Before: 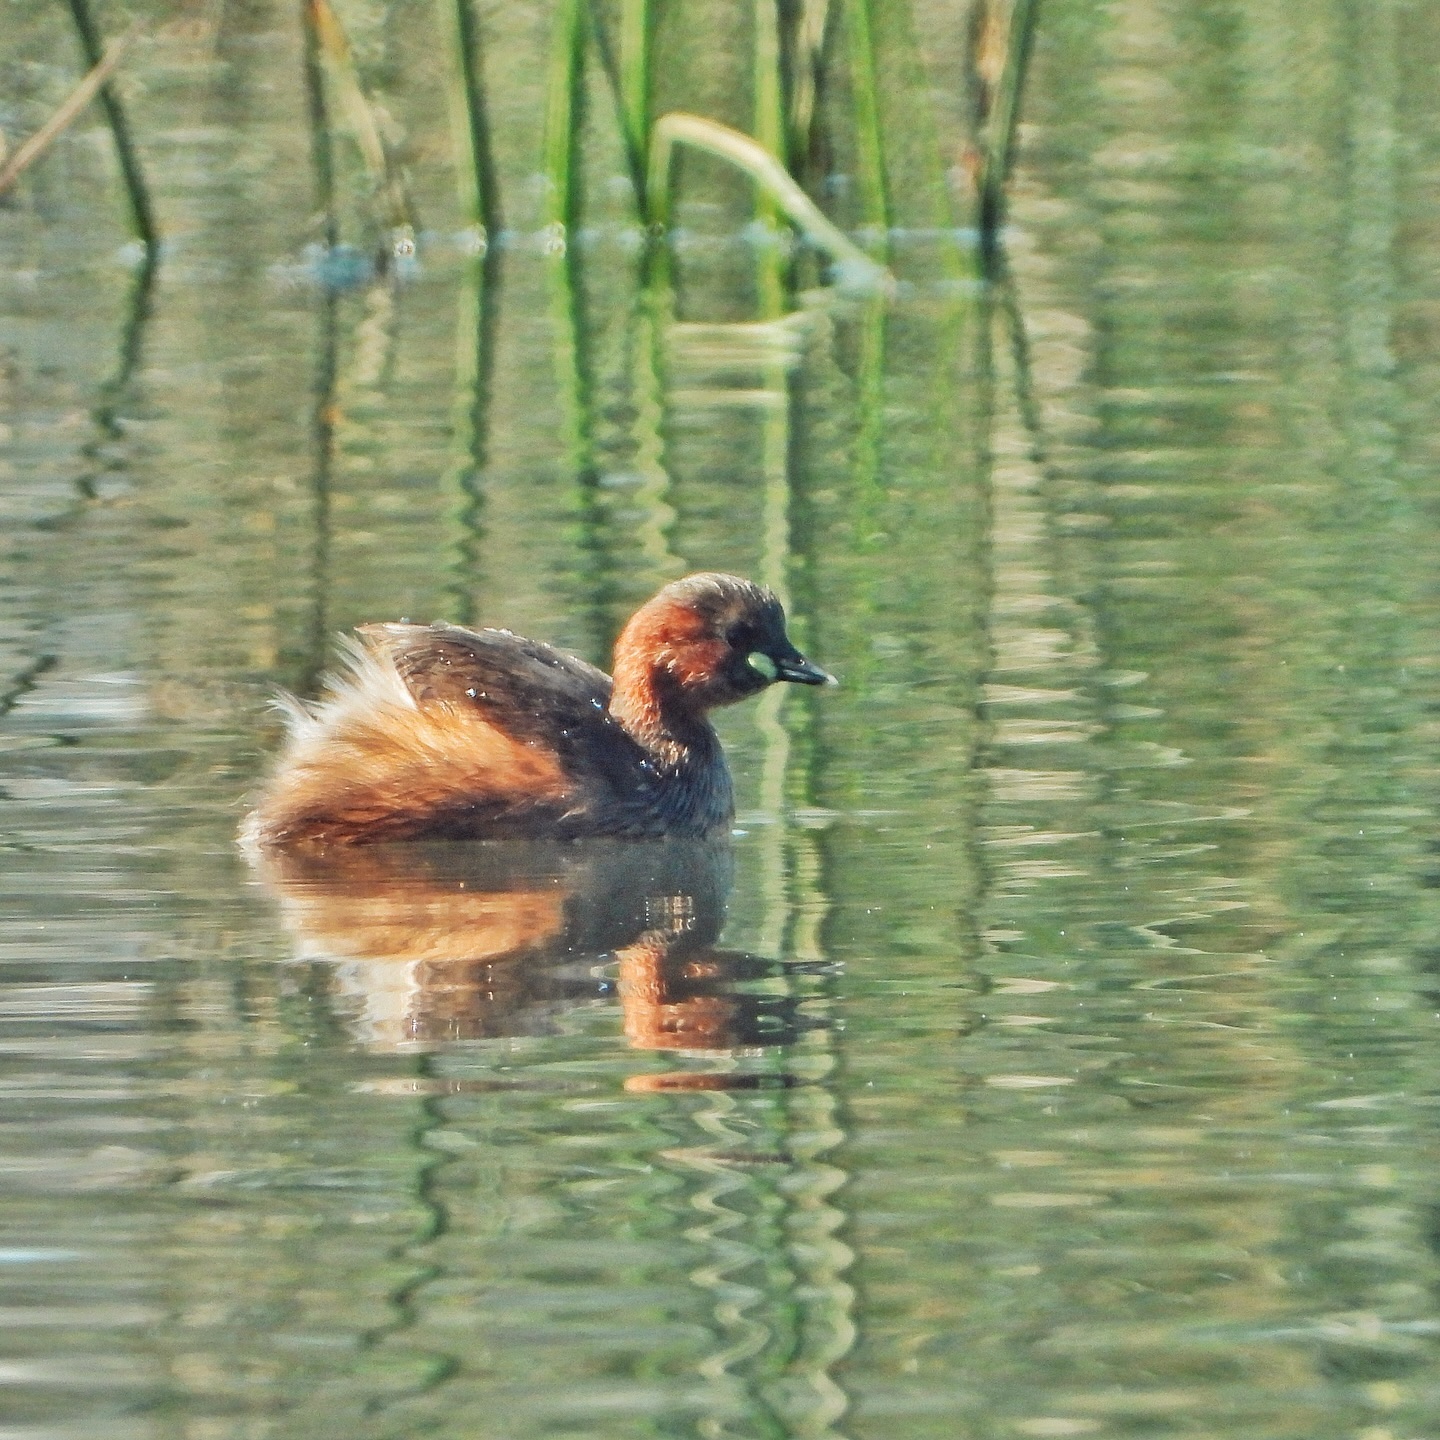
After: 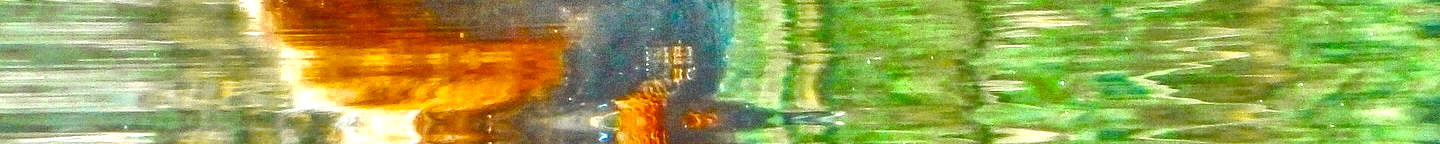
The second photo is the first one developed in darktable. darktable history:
color zones: curves: ch0 [(0.11, 0.396) (0.195, 0.36) (0.25, 0.5) (0.303, 0.412) (0.357, 0.544) (0.75, 0.5) (0.967, 0.328)]; ch1 [(0, 0.468) (0.112, 0.512) (0.202, 0.6) (0.25, 0.5) (0.307, 0.352) (0.357, 0.544) (0.75, 0.5) (0.963, 0.524)]
local contrast: highlights 74%, shadows 55%, detail 176%, midtone range 0.207
crop and rotate: top 59.084%, bottom 30.916%
color balance rgb: linear chroma grading › global chroma 25%, perceptual saturation grading › global saturation 40%, perceptual saturation grading › highlights -50%, perceptual saturation grading › shadows 30%, perceptual brilliance grading › global brilliance 25%, global vibrance 60%
